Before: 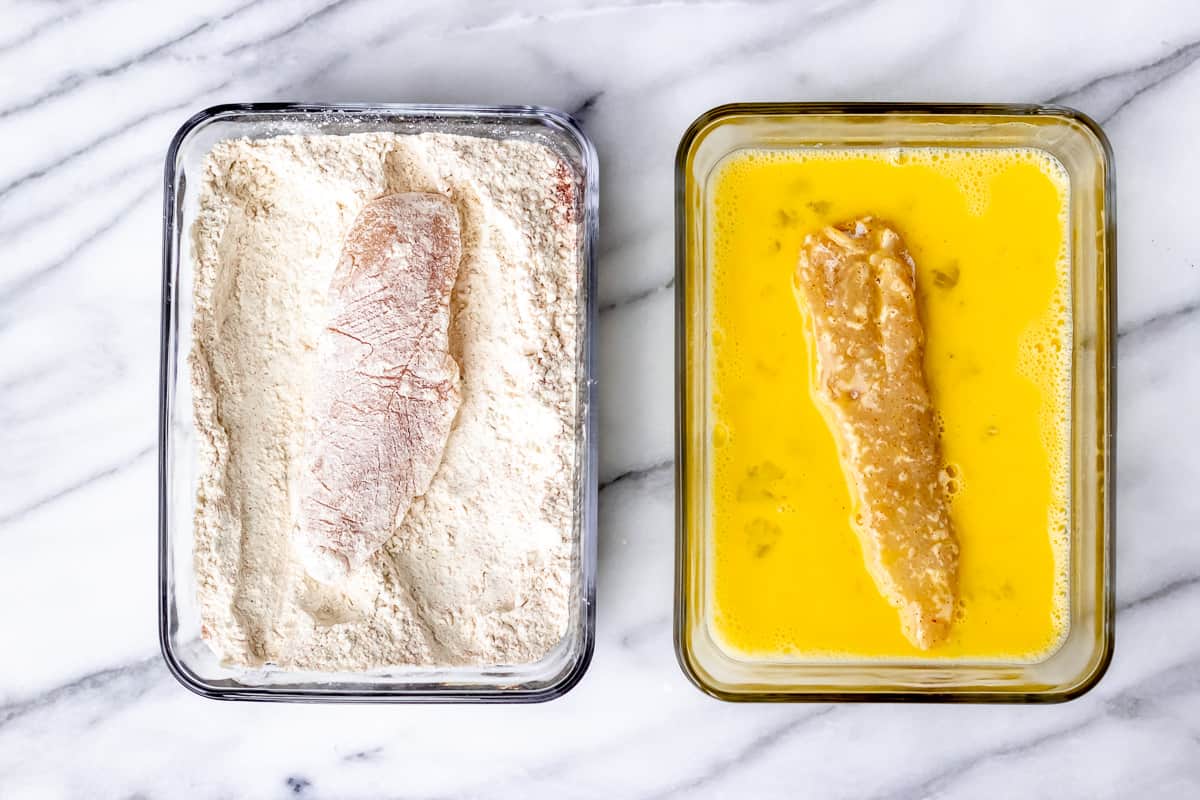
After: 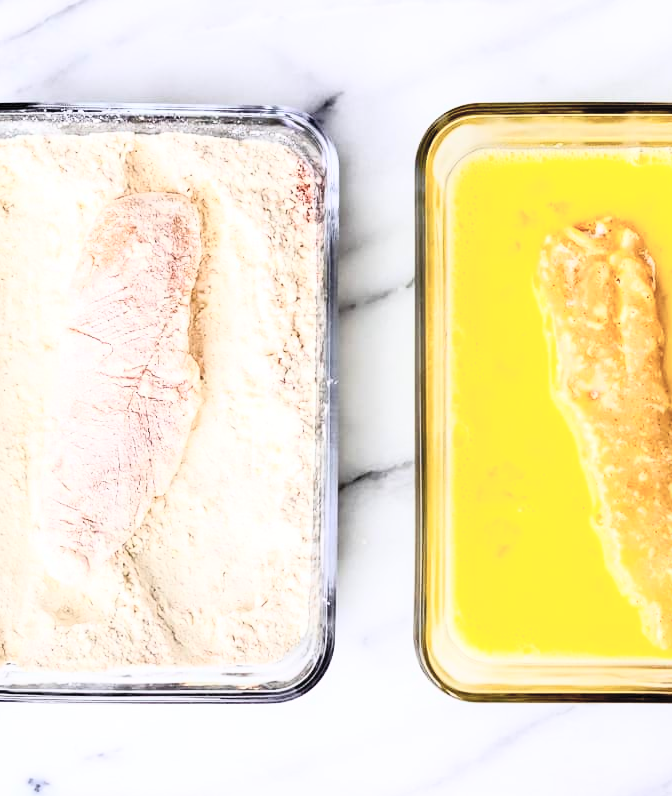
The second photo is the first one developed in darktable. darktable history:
crop: left 21.674%, right 22.086%
contrast brightness saturation: contrast 0.39, brightness 0.53
